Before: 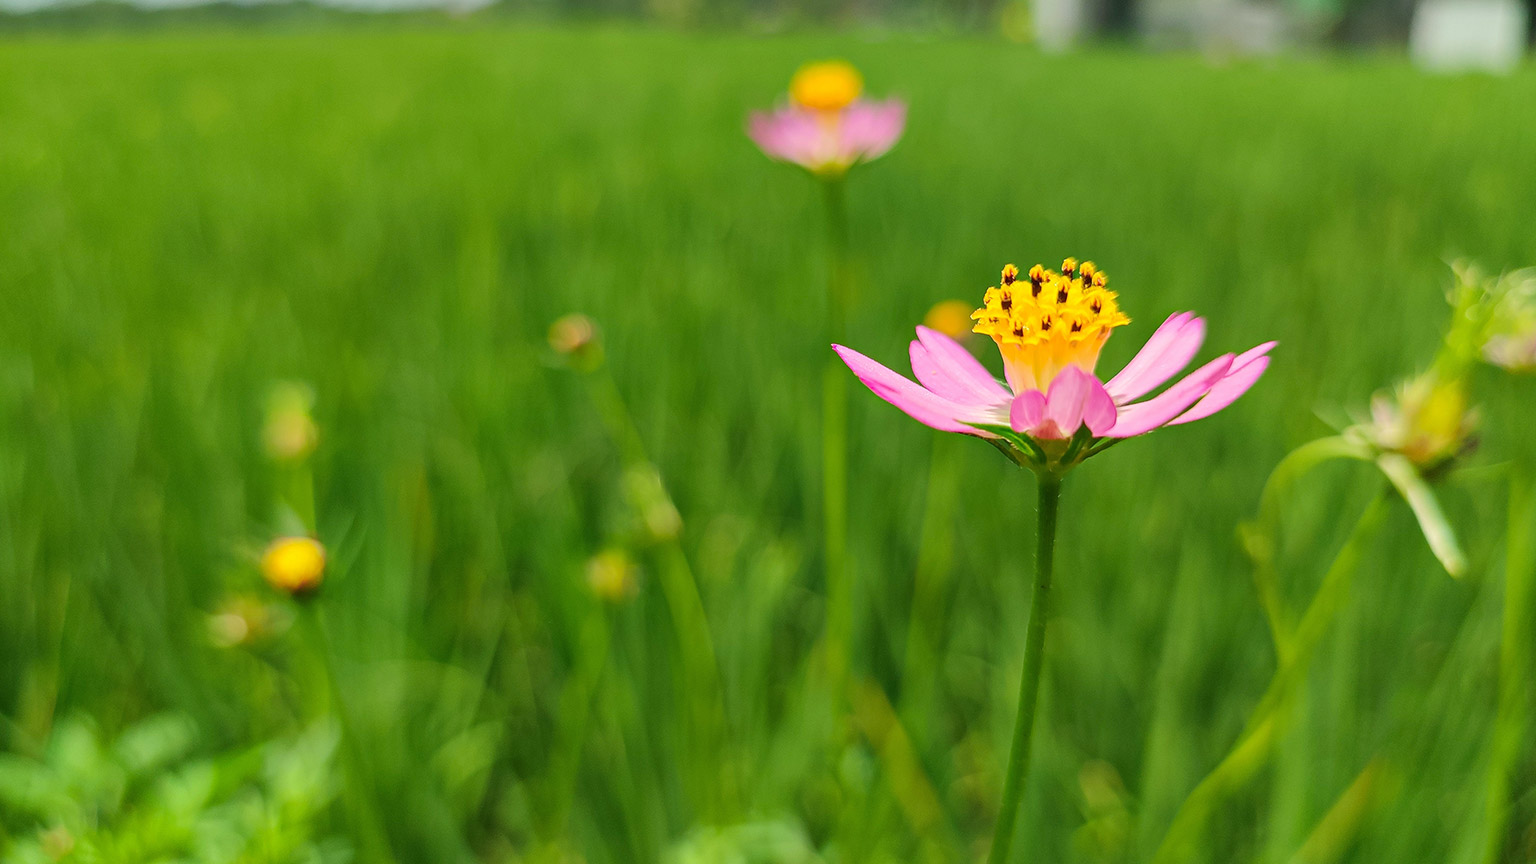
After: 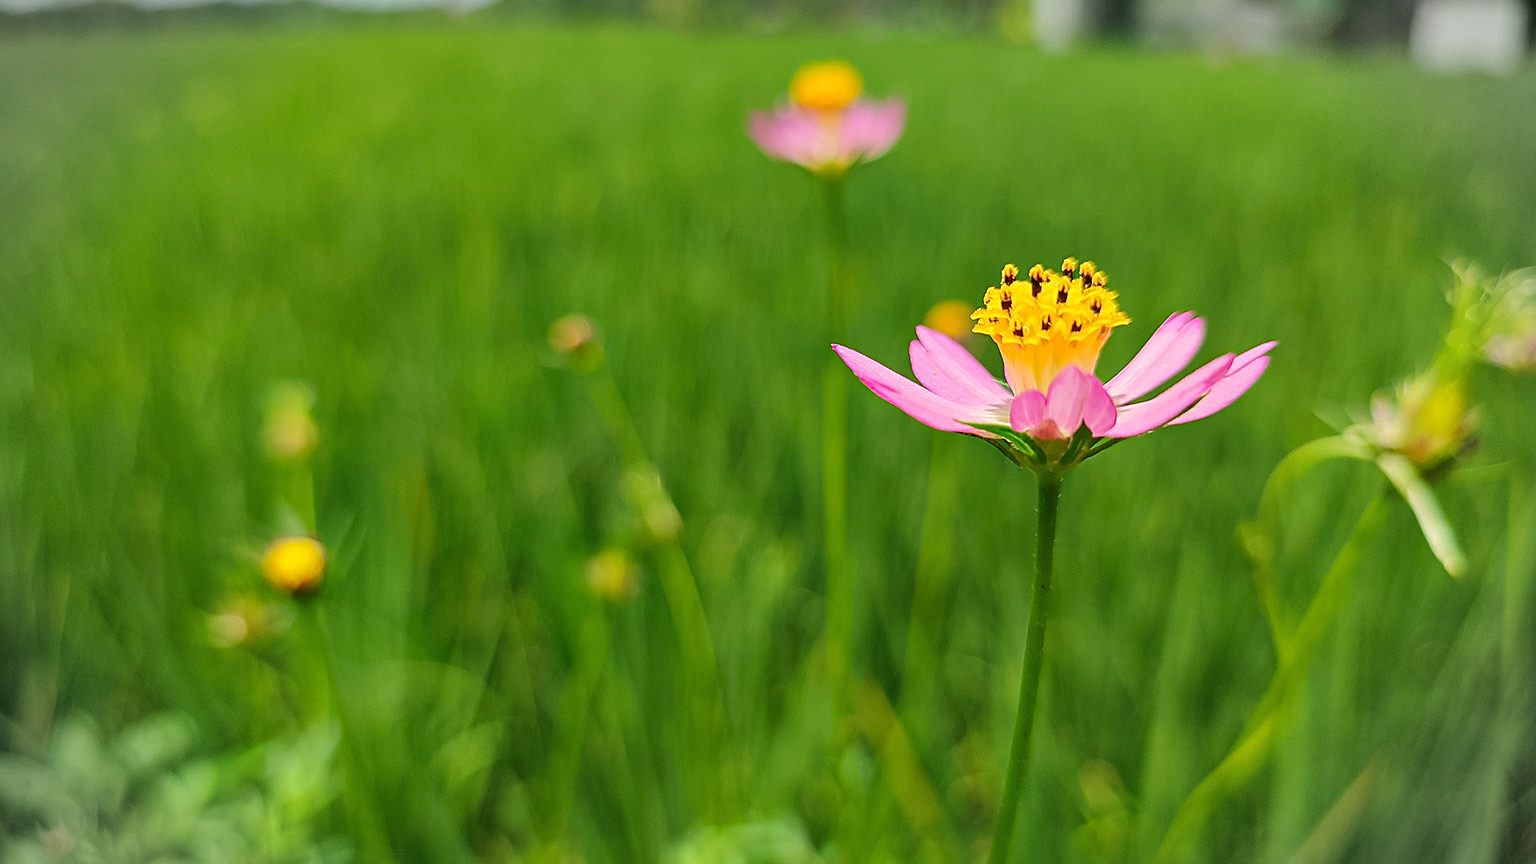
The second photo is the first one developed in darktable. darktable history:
sharpen: amount 0.493
vignetting: fall-off start 90.11%, fall-off radius 38.31%, brightness -0.155, width/height ratio 1.22, shape 1.29, dithering 8-bit output
